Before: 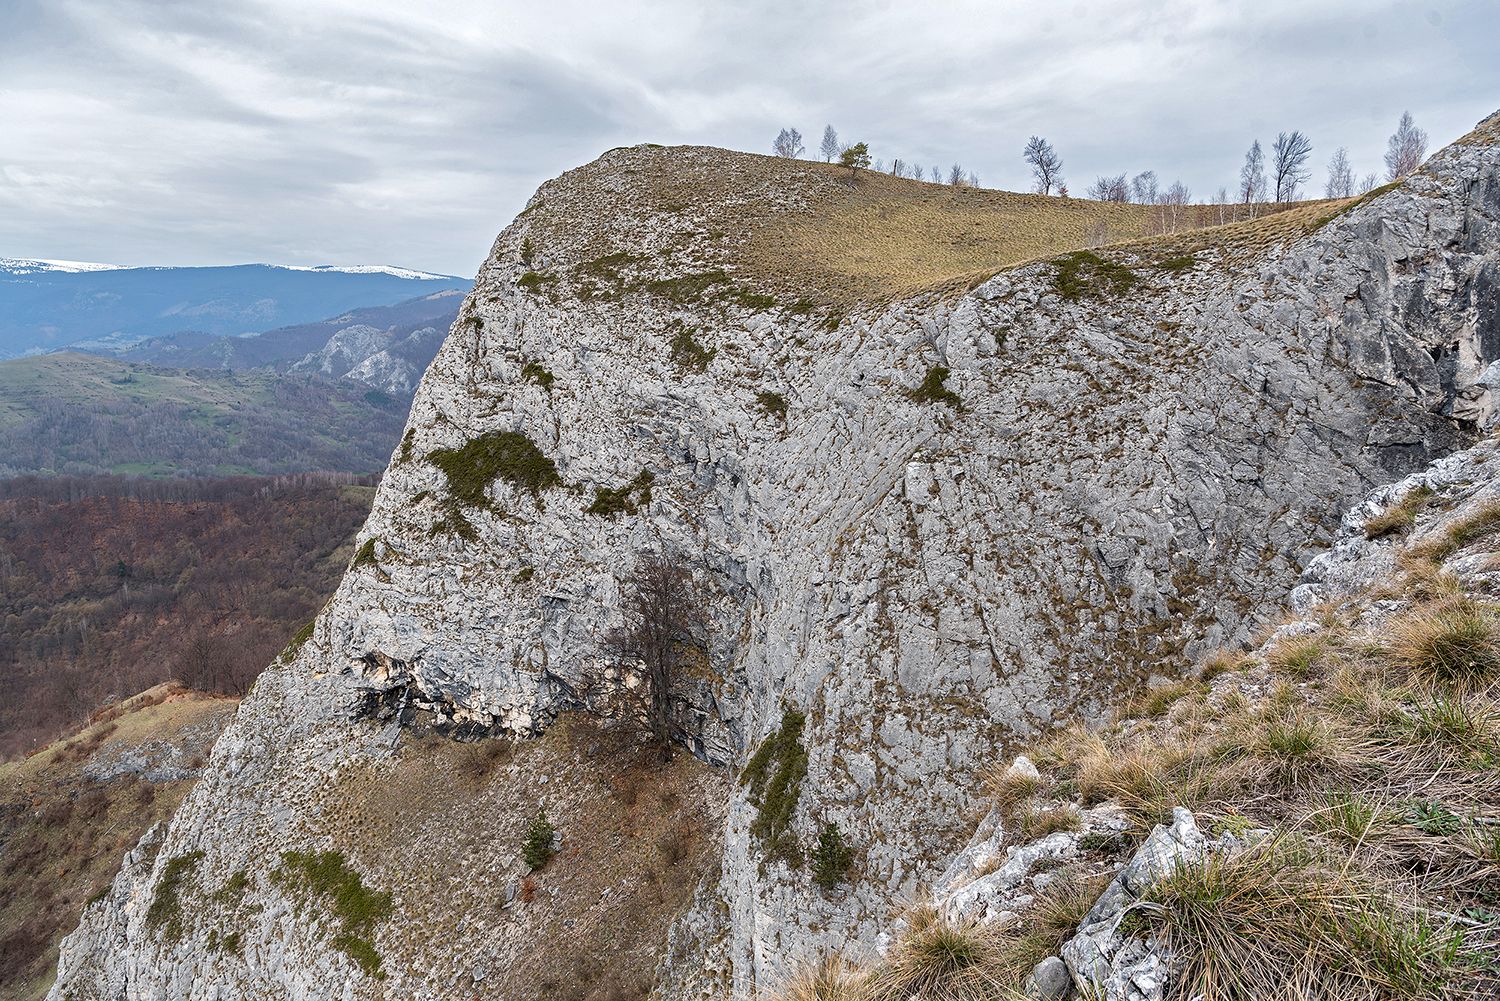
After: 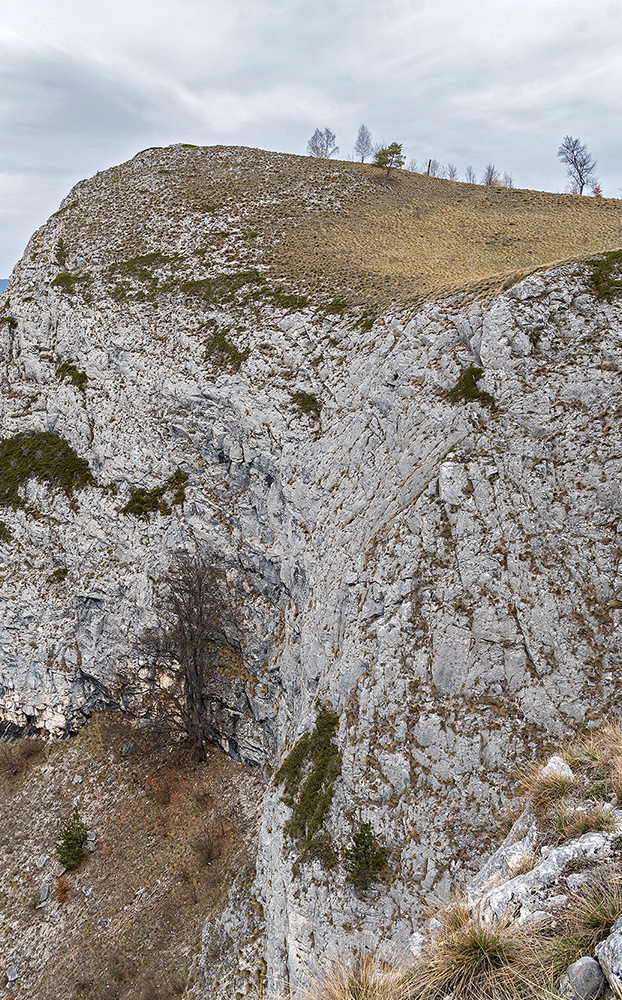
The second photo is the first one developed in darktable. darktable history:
crop: left 31.096%, right 27.372%
